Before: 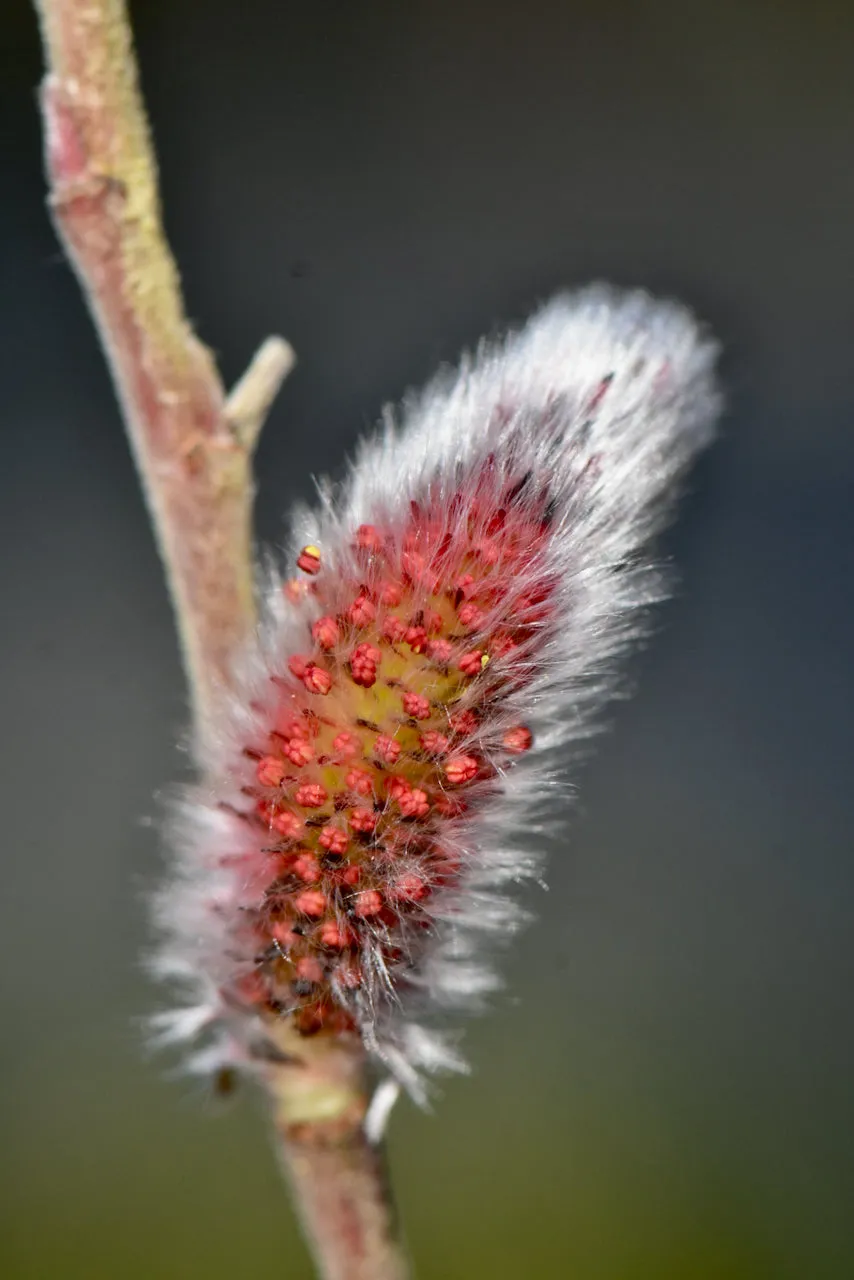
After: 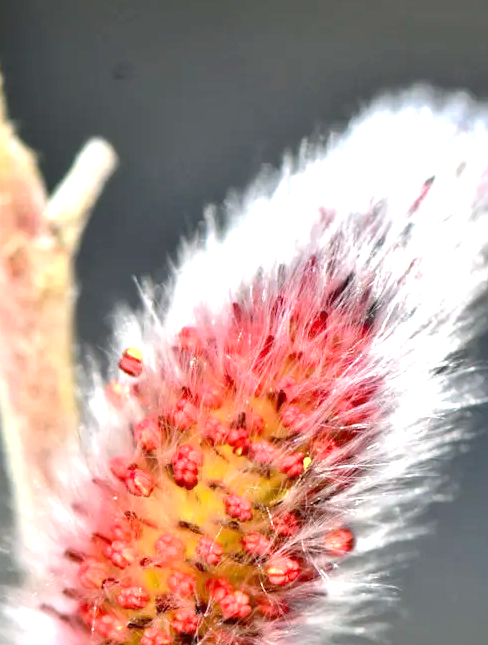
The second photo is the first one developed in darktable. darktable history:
exposure: black level correction 0, exposure 1.2 EV, compensate exposure bias true, compensate highlight preservation false
crop: left 20.932%, top 15.471%, right 21.848%, bottom 34.081%
